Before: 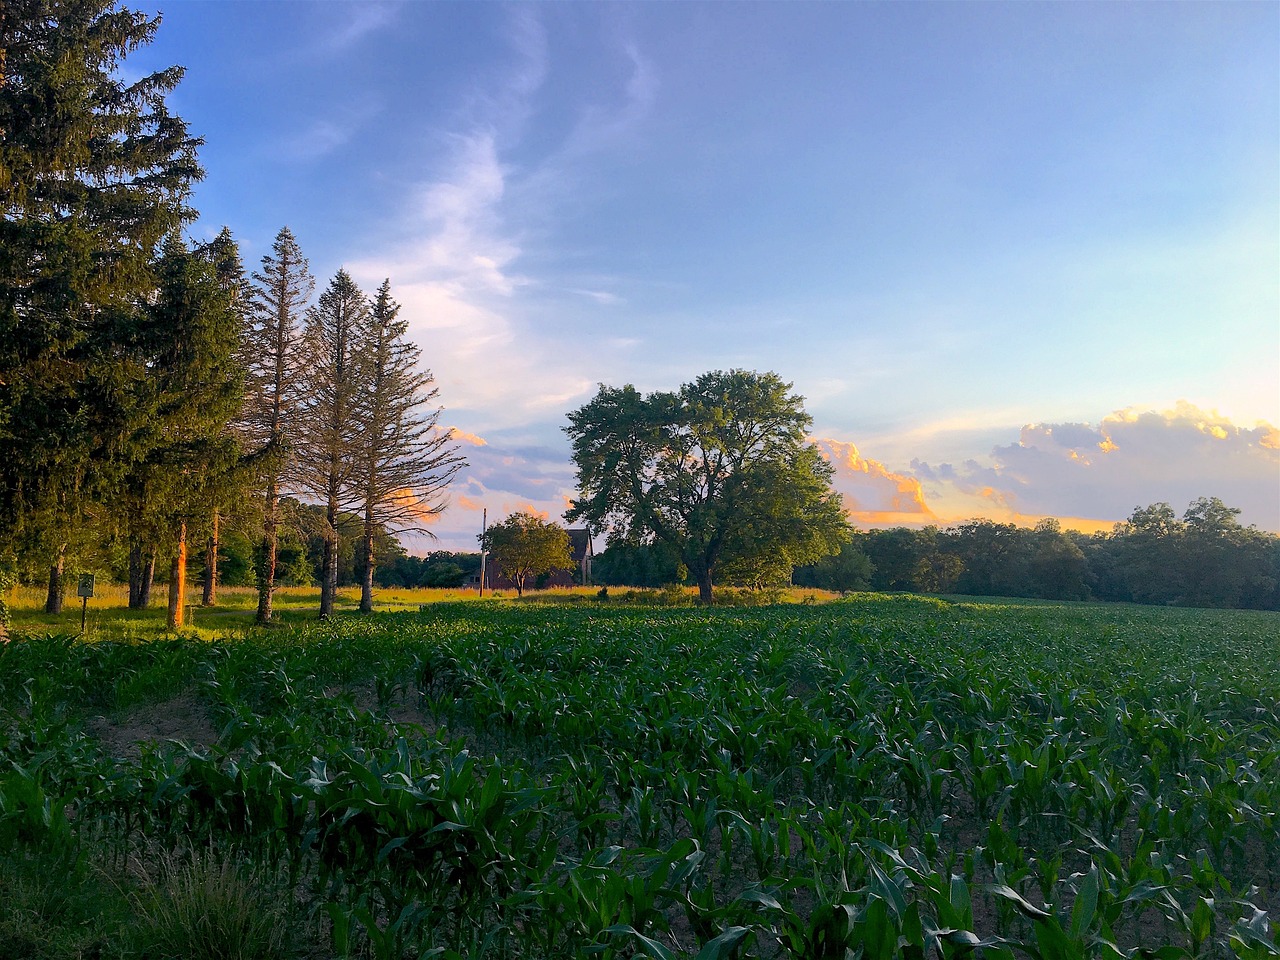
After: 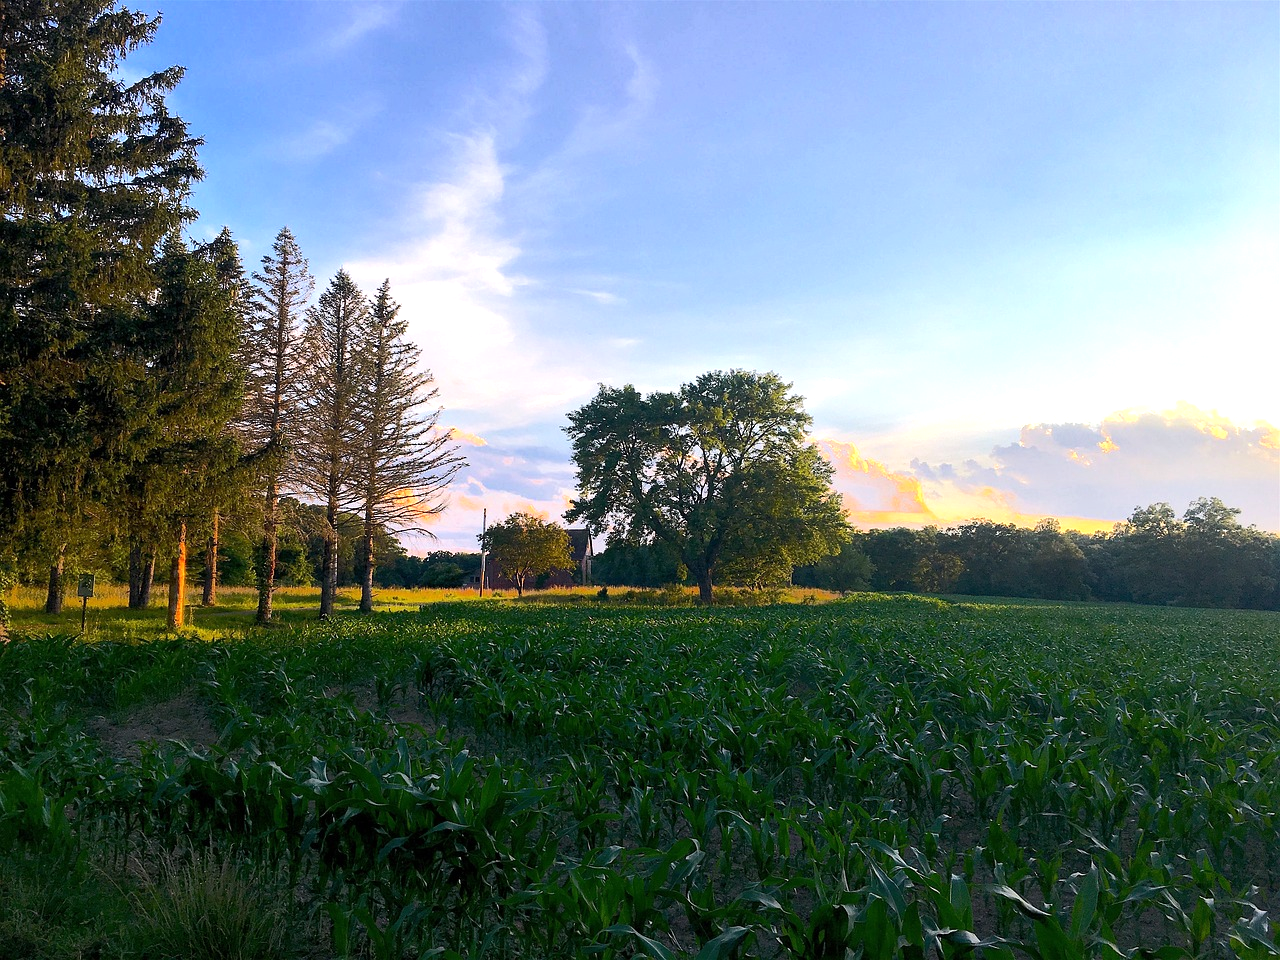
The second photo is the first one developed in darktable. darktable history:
tone equalizer: -8 EV 0.001 EV, -7 EV -0.002 EV, -6 EV 0.002 EV, -5 EV -0.02 EV, -4 EV -0.101 EV, -3 EV -0.143 EV, -2 EV 0.236 EV, -1 EV 0.706 EV, +0 EV 0.463 EV
